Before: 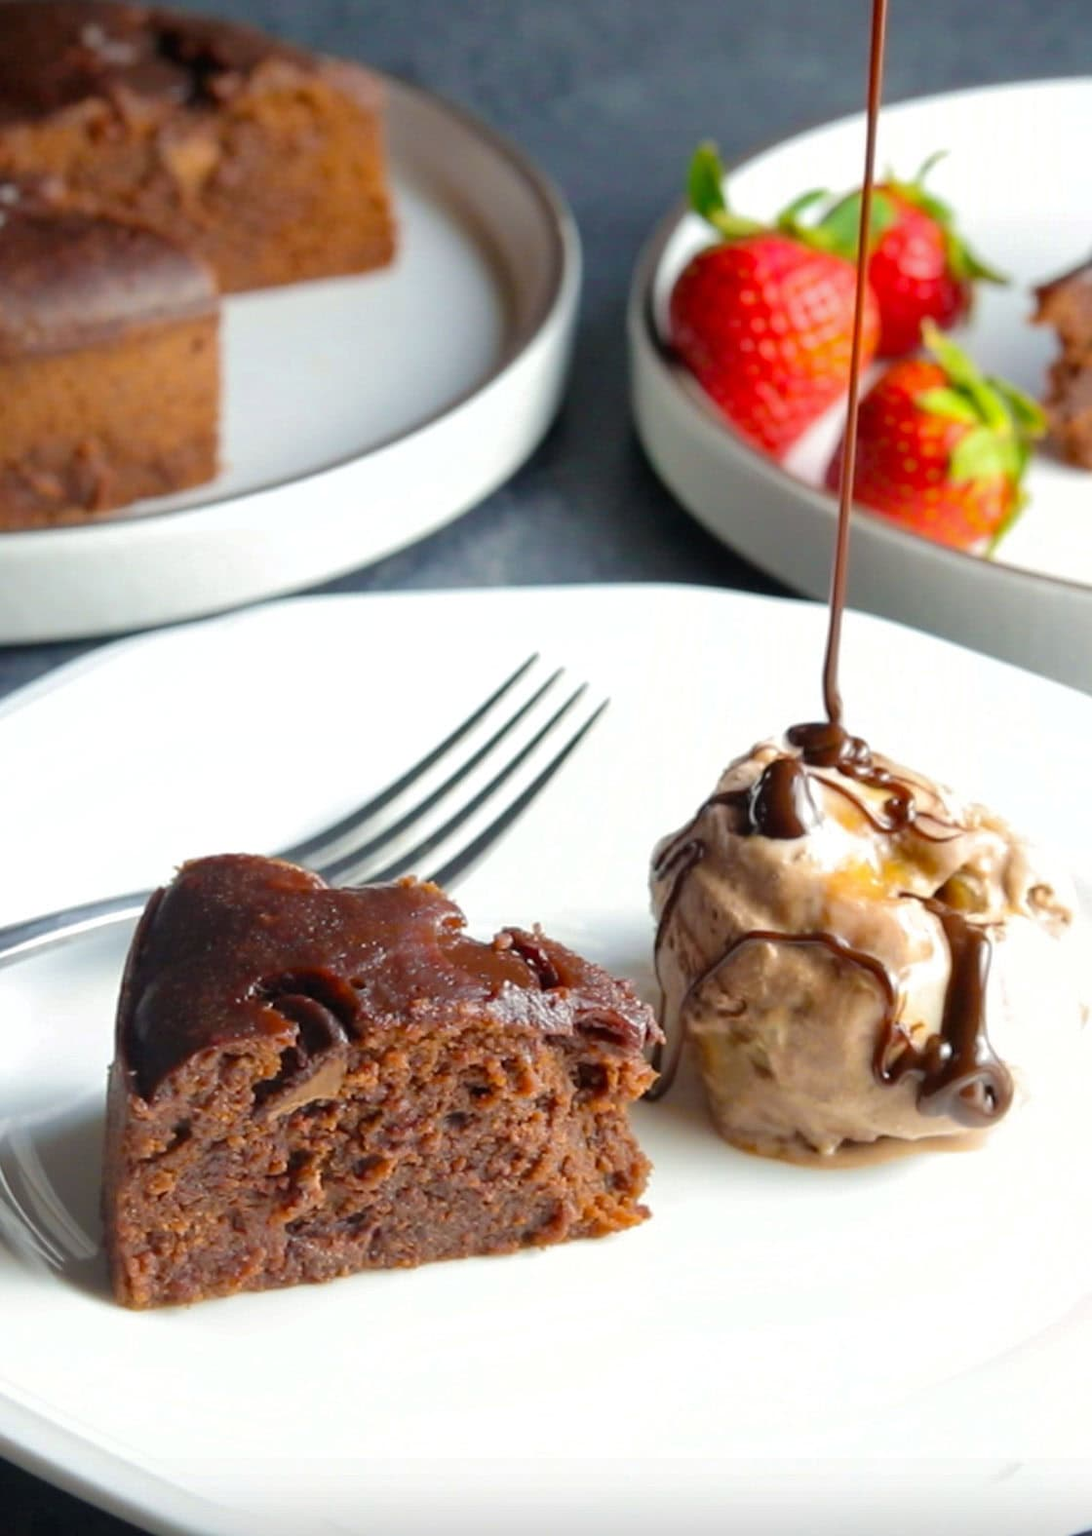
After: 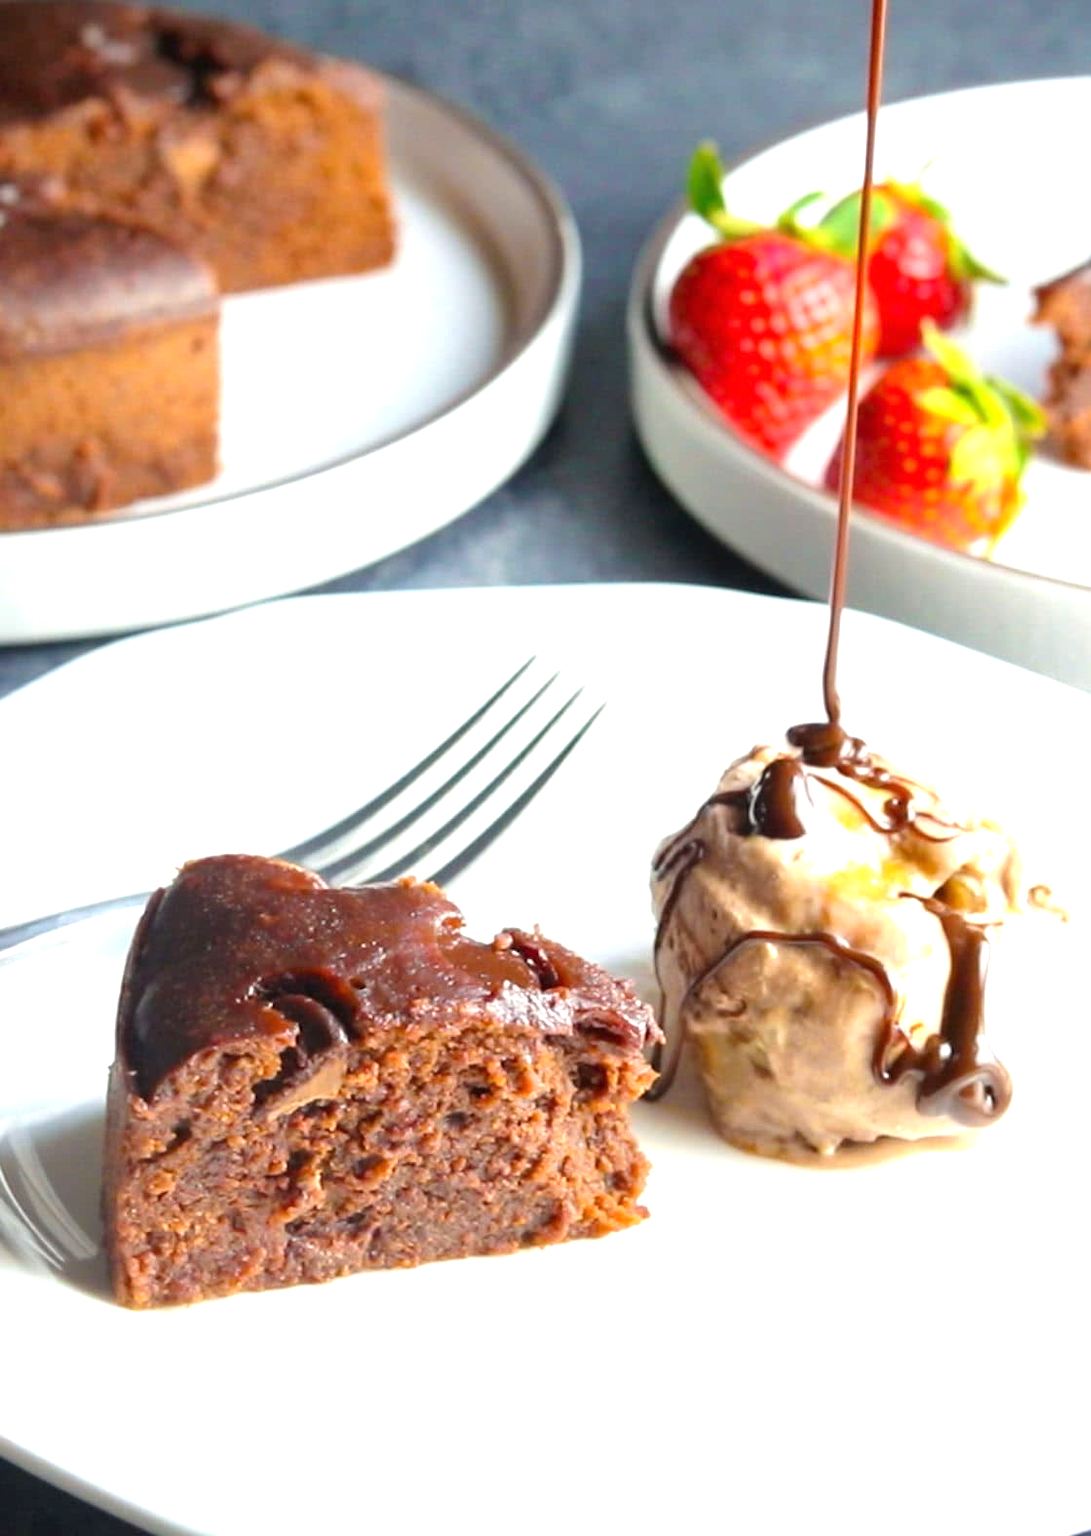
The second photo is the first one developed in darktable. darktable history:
exposure: black level correction 0, exposure 0.952 EV, compensate highlight preservation false
